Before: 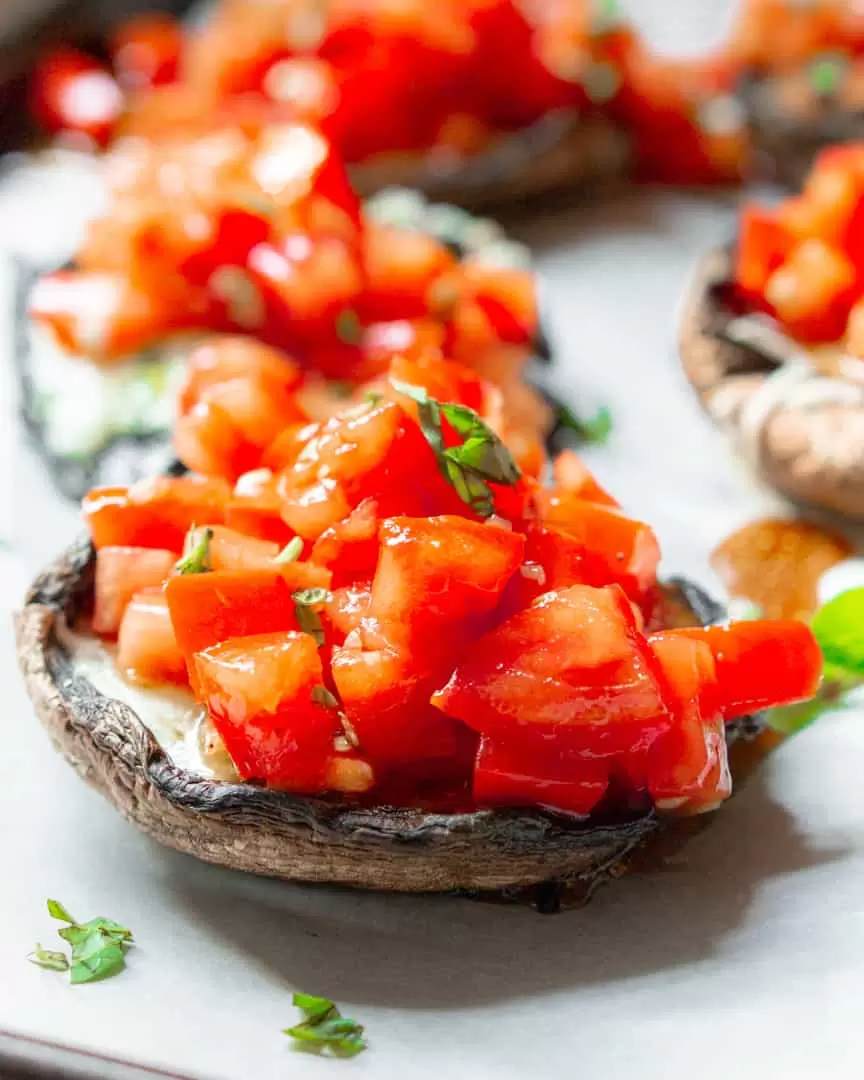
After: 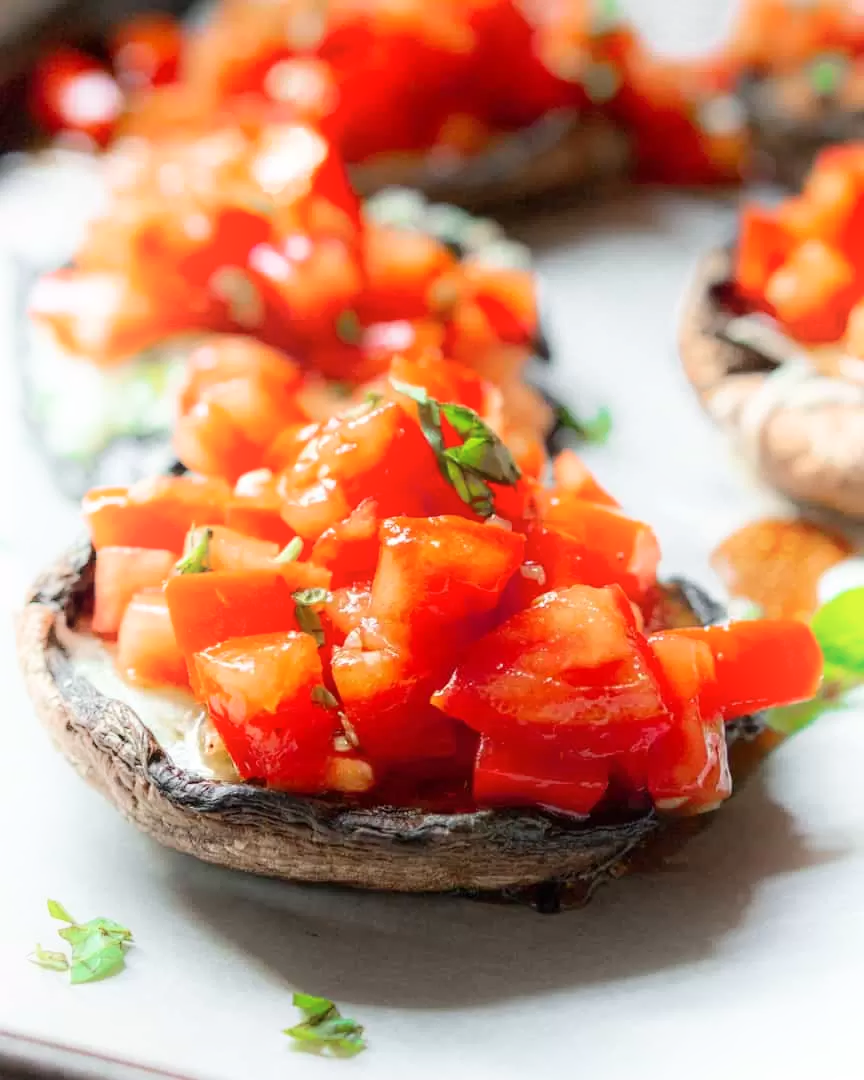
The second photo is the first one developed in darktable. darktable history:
shadows and highlights: highlights 71.94, soften with gaussian
